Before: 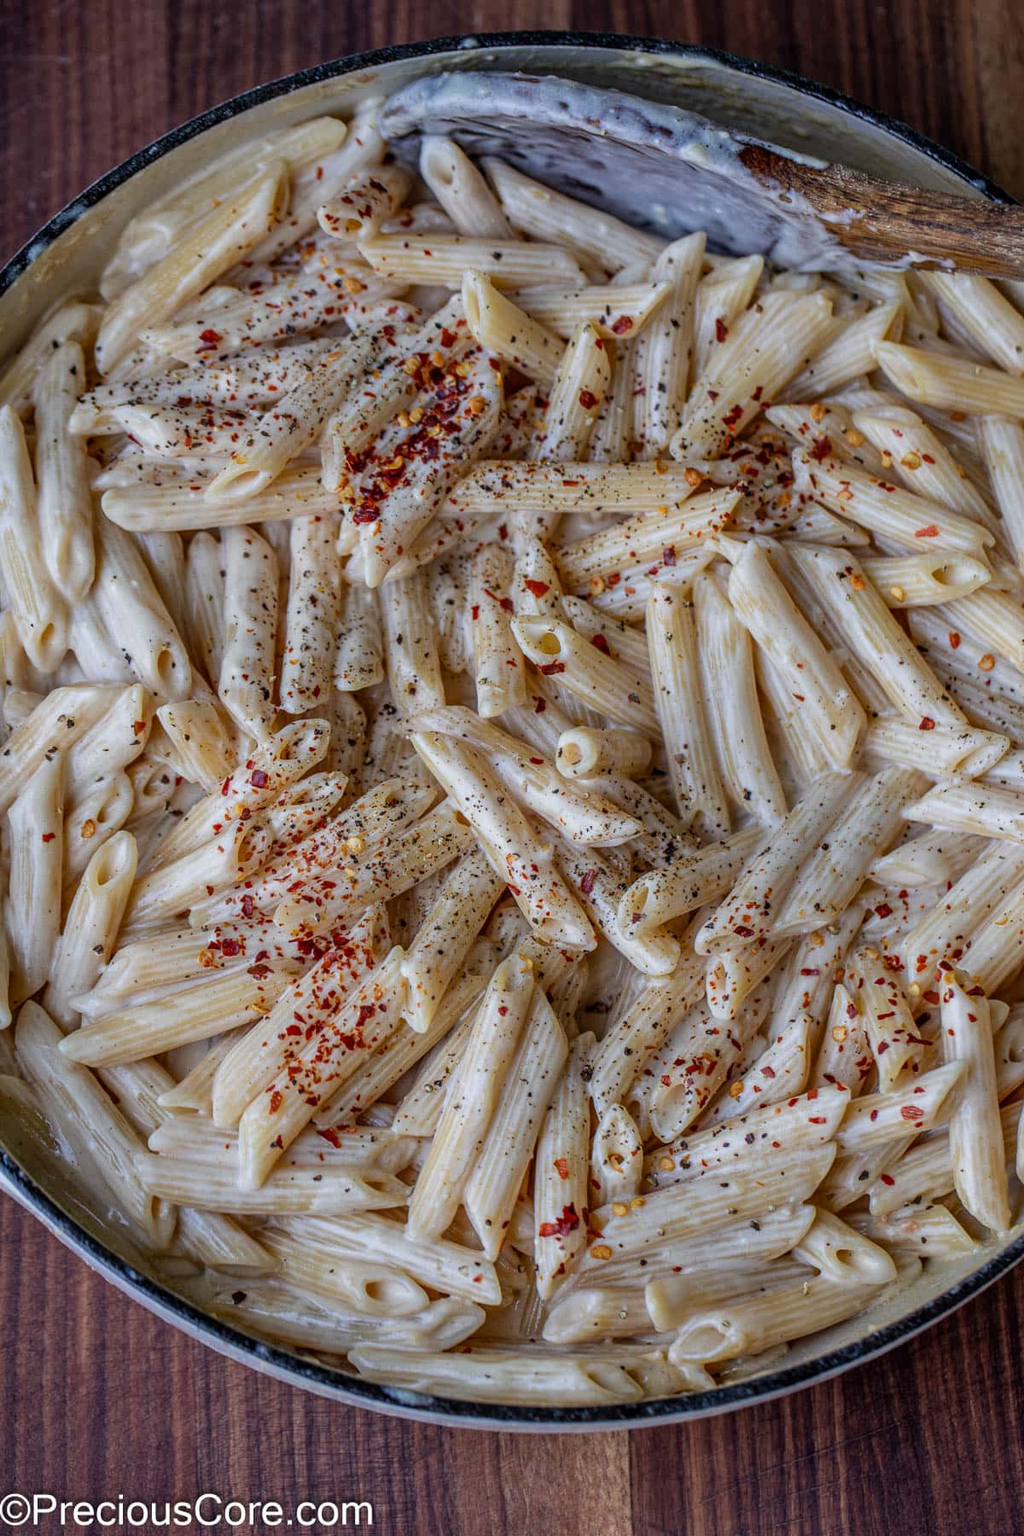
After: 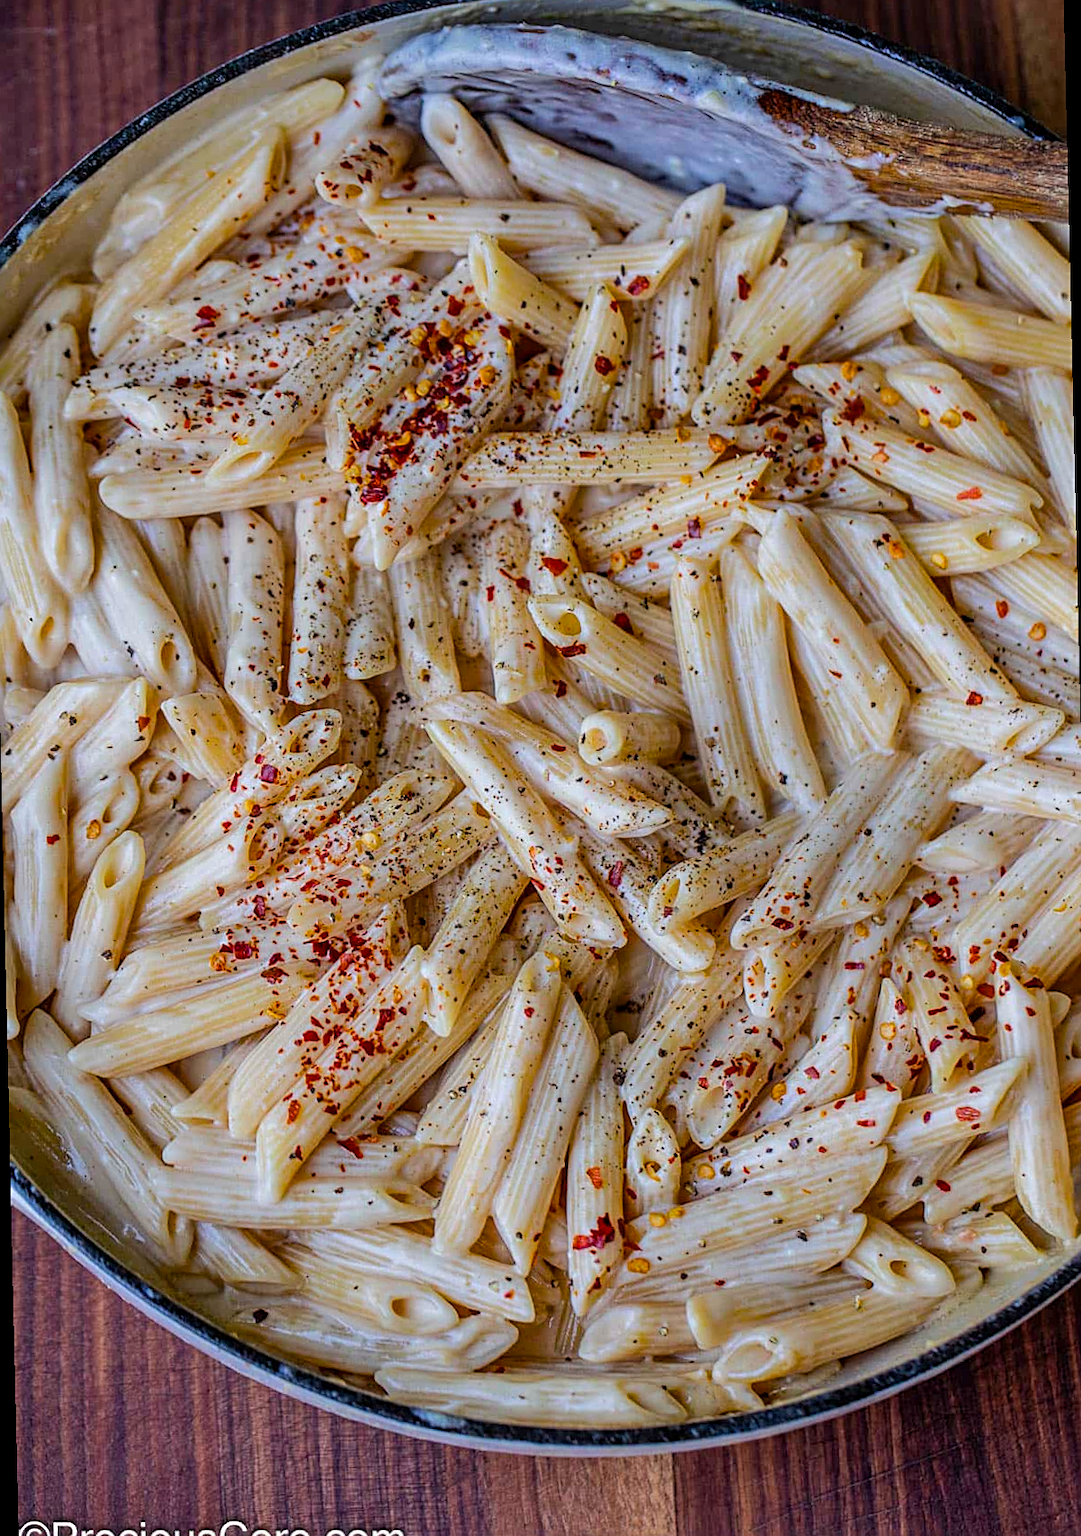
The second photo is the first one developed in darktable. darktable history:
color balance rgb: perceptual saturation grading › global saturation 25%, perceptual brilliance grading › mid-tones 10%, perceptual brilliance grading › shadows 15%, global vibrance 20%
rotate and perspective: rotation -1.32°, lens shift (horizontal) -0.031, crop left 0.015, crop right 0.985, crop top 0.047, crop bottom 0.982
sharpen: on, module defaults
